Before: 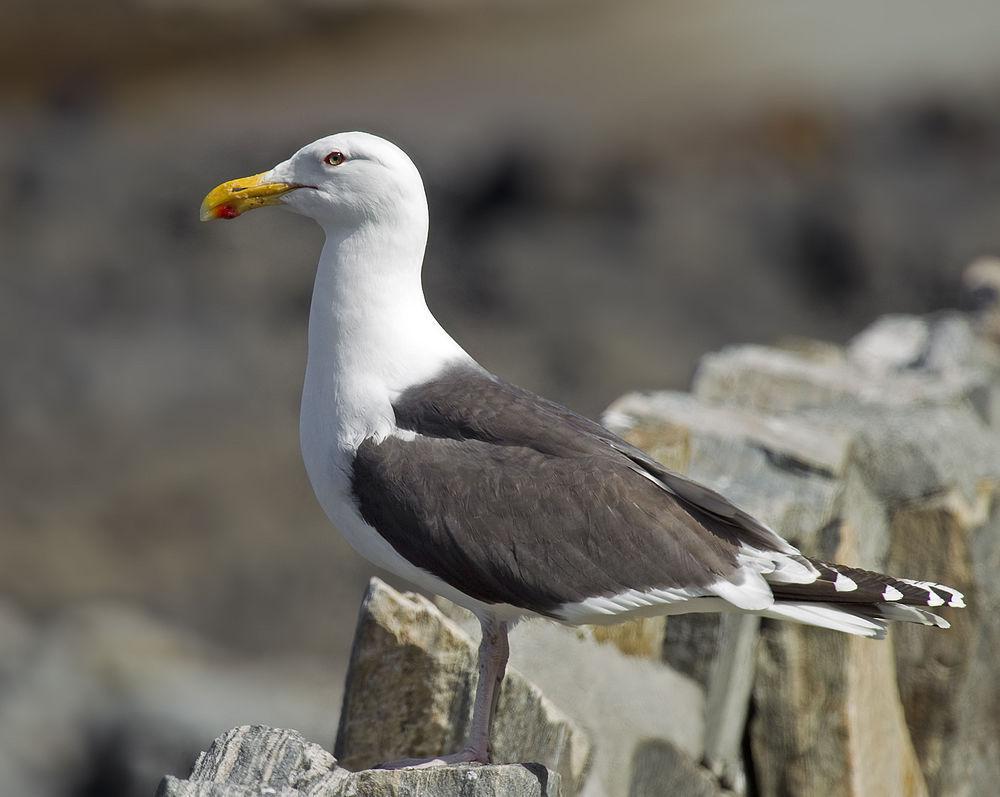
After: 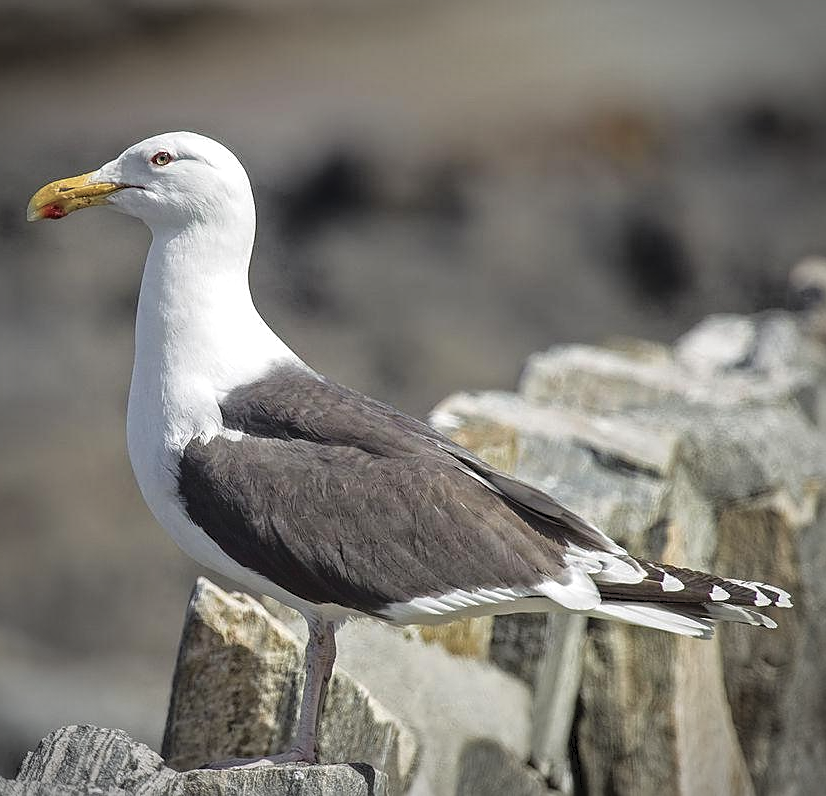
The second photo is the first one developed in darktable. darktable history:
crop: left 17.349%, bottom 0.018%
local contrast: highlights 61%, detail 143%, midtone range 0.435
vignetting: automatic ratio true, unbound false
tone curve: curves: ch0 [(0, 0) (0.003, 0.132) (0.011, 0.13) (0.025, 0.134) (0.044, 0.138) (0.069, 0.154) (0.1, 0.17) (0.136, 0.198) (0.177, 0.25) (0.224, 0.308) (0.277, 0.371) (0.335, 0.432) (0.399, 0.491) (0.468, 0.55) (0.543, 0.612) (0.623, 0.679) (0.709, 0.766) (0.801, 0.842) (0.898, 0.912) (1, 1)], color space Lab, independent channels, preserve colors none
shadows and highlights: radius 101.94, shadows 50.53, highlights -64.31, soften with gaussian
sharpen: on, module defaults
